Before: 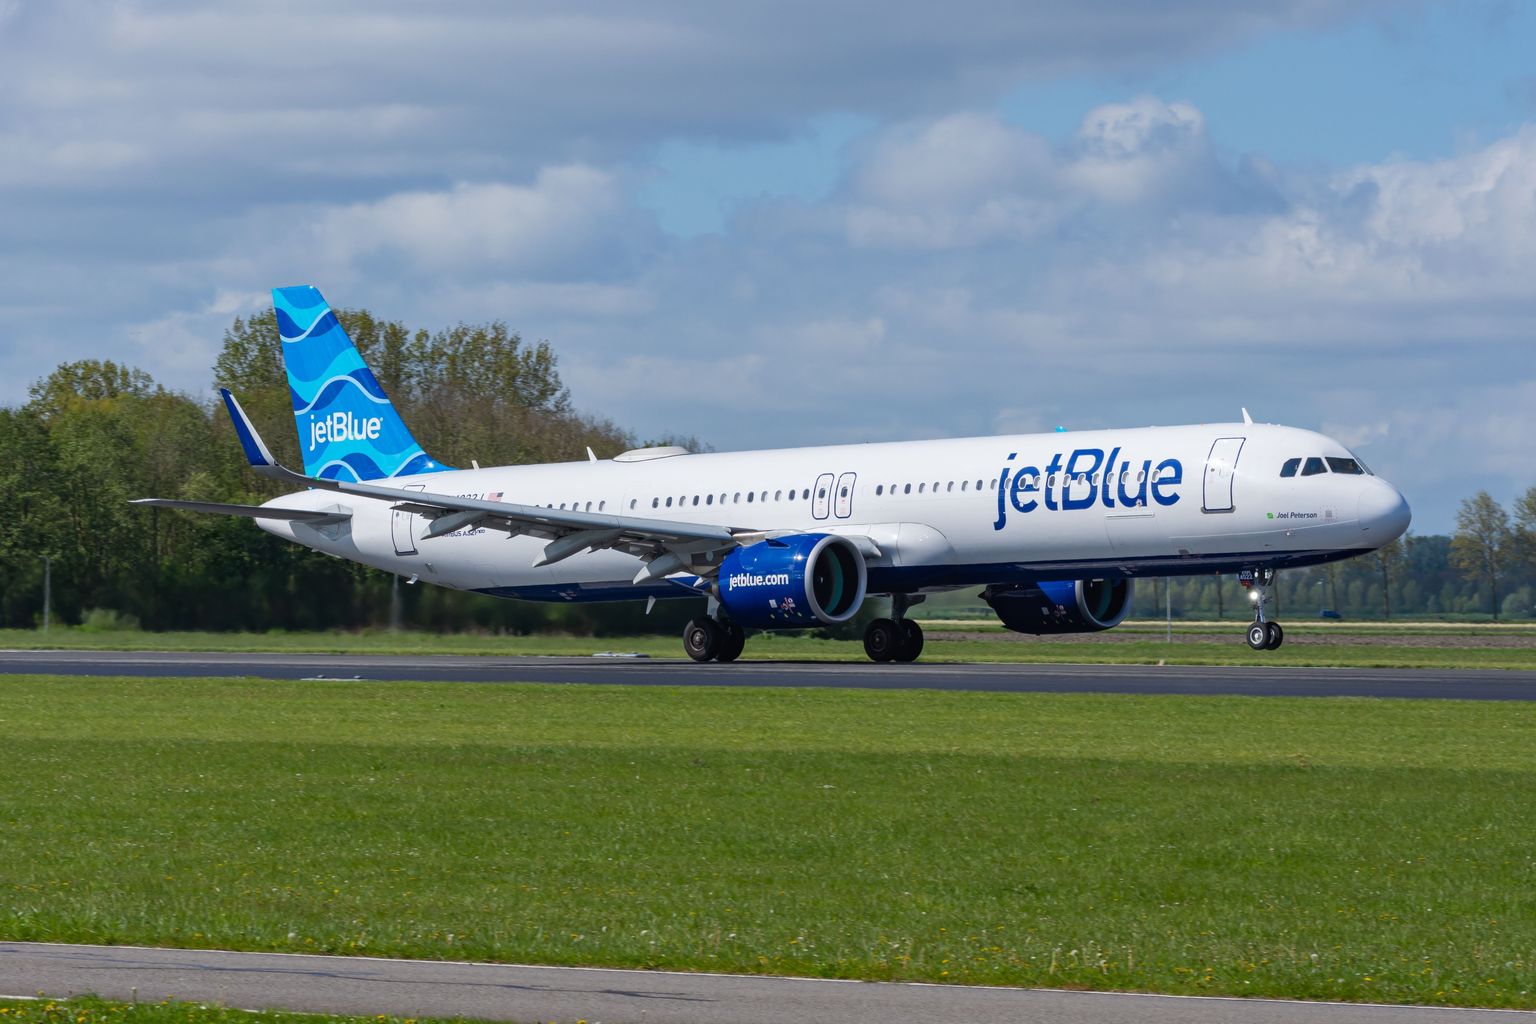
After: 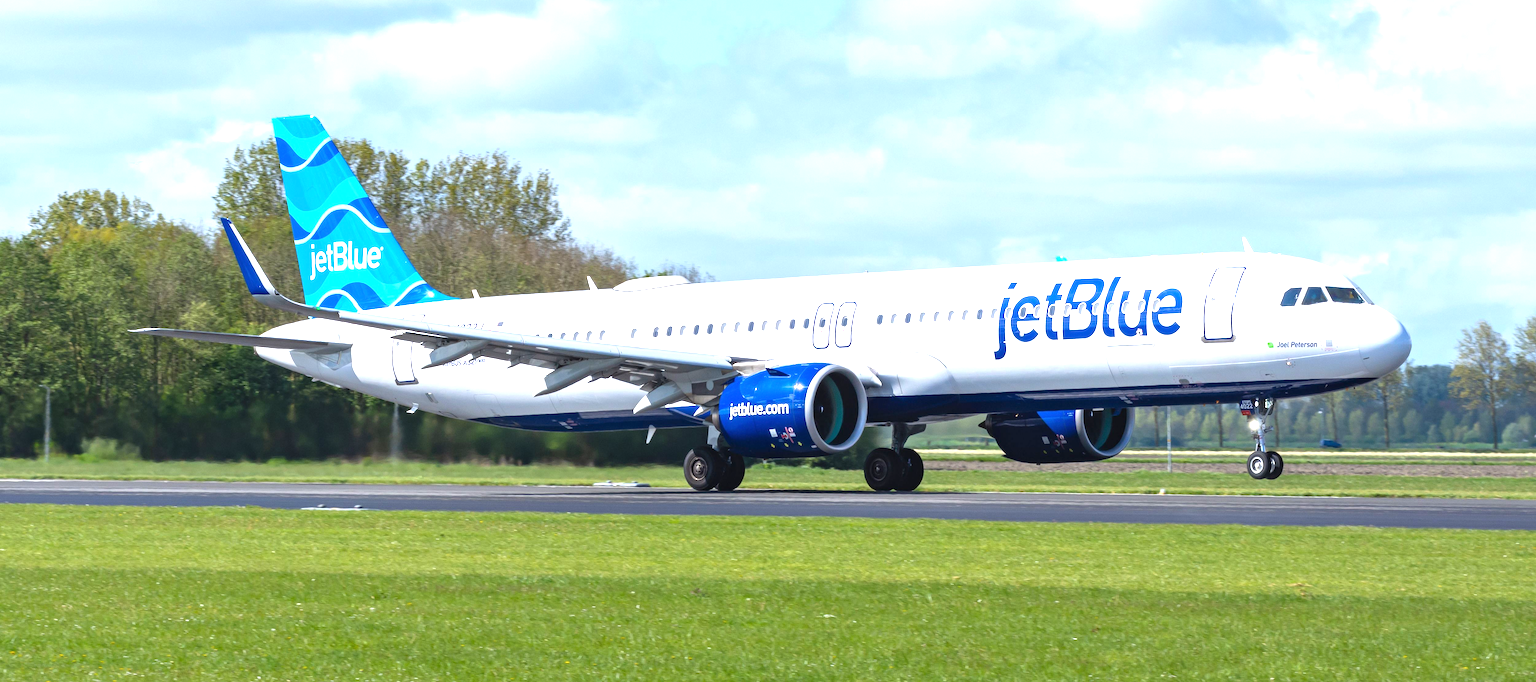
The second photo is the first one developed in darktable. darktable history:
crop: top 16.703%, bottom 16.692%
exposure: black level correction 0, exposure 1.458 EV, compensate highlight preservation false
